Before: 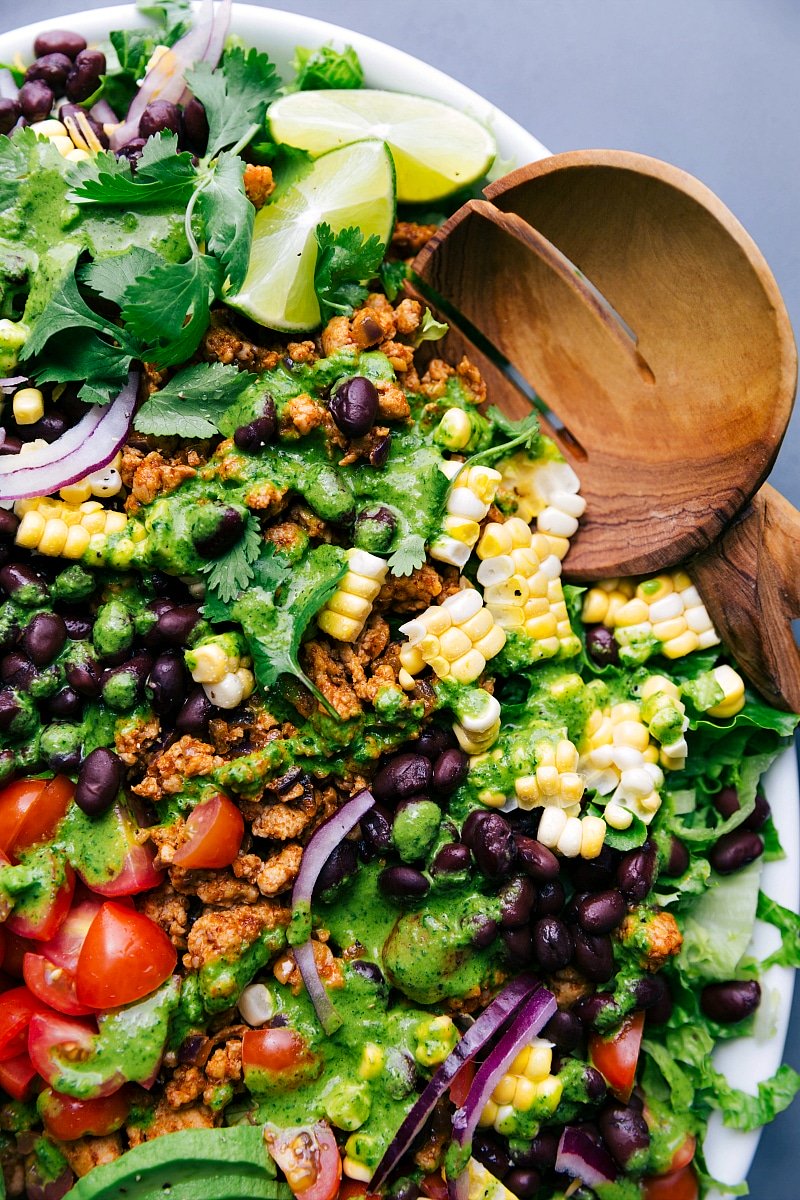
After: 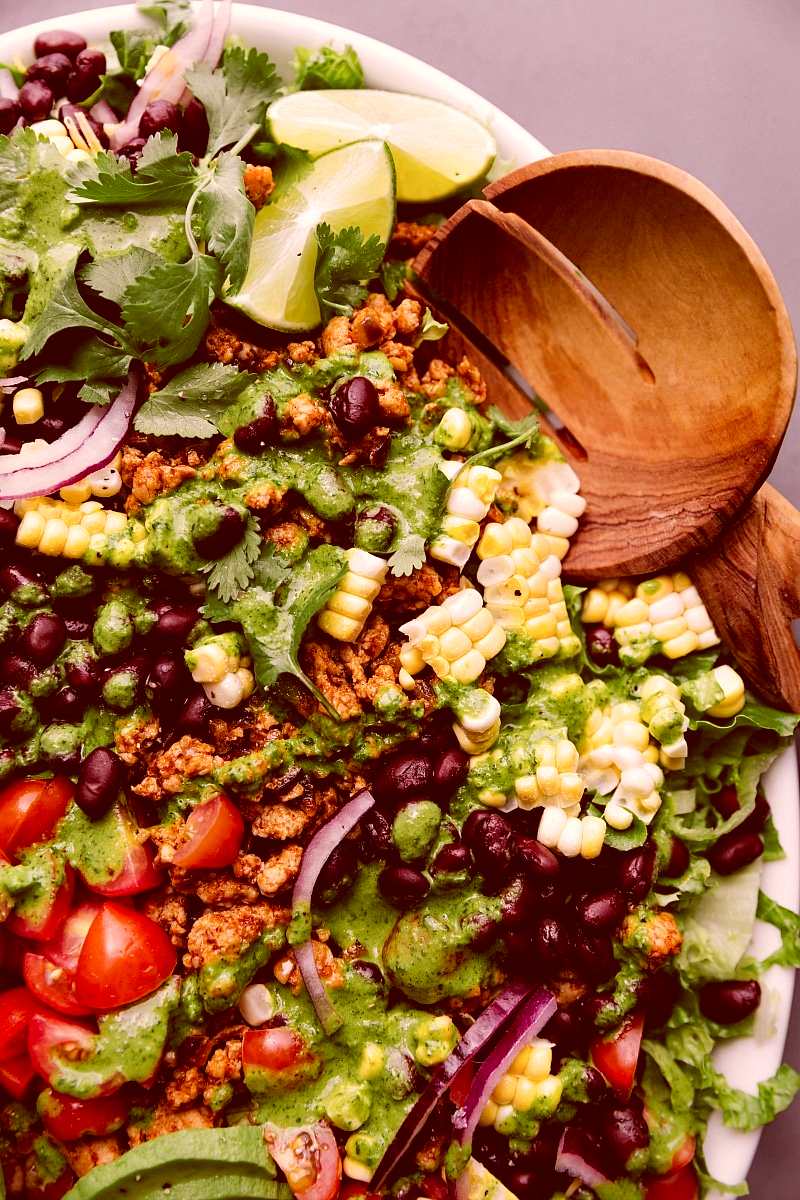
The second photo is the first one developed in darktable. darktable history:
color correction: highlights a* 9.39, highlights b* 8.62, shadows a* 39.42, shadows b* 39.47, saturation 0.813
local contrast: mode bilateral grid, contrast 21, coarseness 51, detail 119%, midtone range 0.2
